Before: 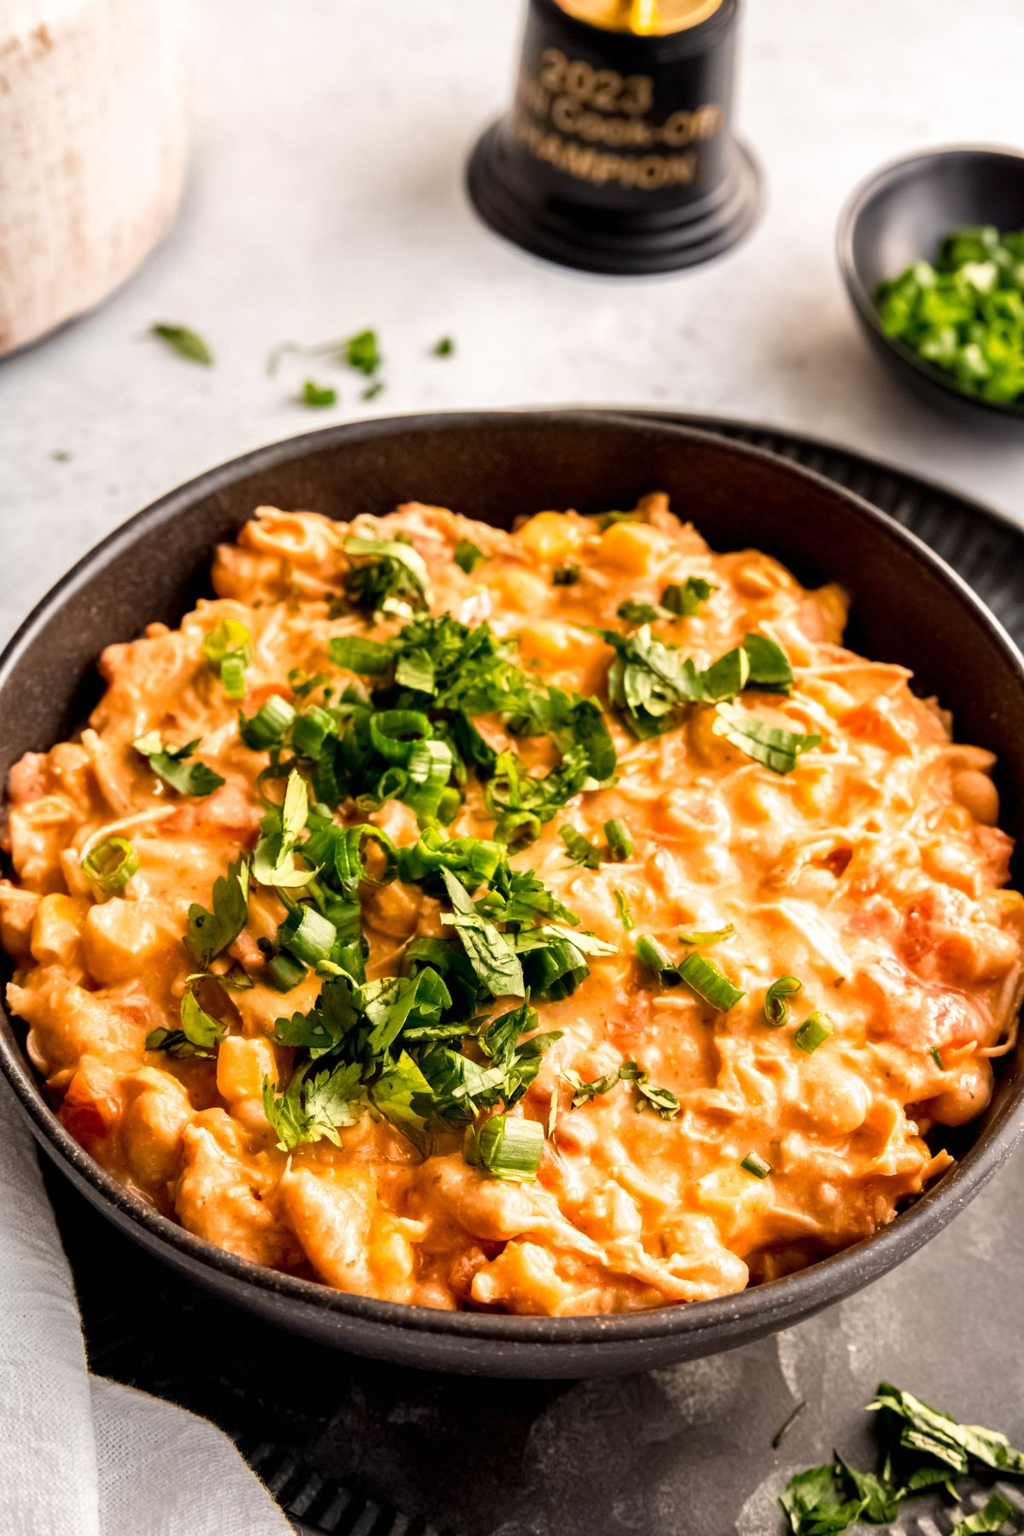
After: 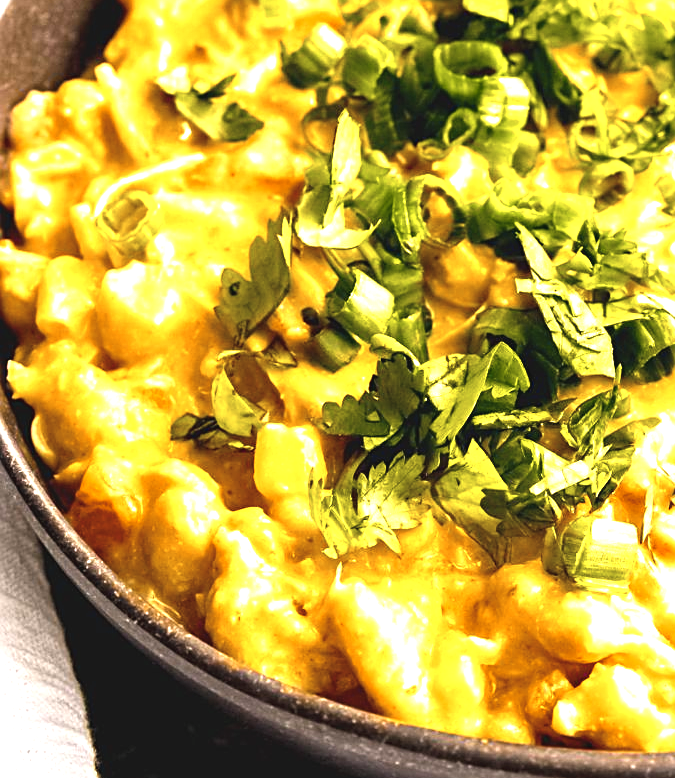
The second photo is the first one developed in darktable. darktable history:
sharpen: on, module defaults
color zones: curves: ch0 [(0.254, 0.492) (0.724, 0.62)]; ch1 [(0.25, 0.528) (0.719, 0.796)]; ch2 [(0, 0.472) (0.25, 0.5) (0.73, 0.184)]
color balance rgb: shadows lift › chroma 0.699%, shadows lift › hue 111.49°, global offset › luminance 0.524%, perceptual saturation grading › global saturation 74.184%, perceptual saturation grading › shadows -29.686%, global vibrance 20%
crop: top 43.983%, right 43.671%, bottom 12.763%
color correction: highlights b* -0.049, saturation 0.59
exposure: black level correction -0.002, exposure 1.349 EV, compensate highlight preservation false
